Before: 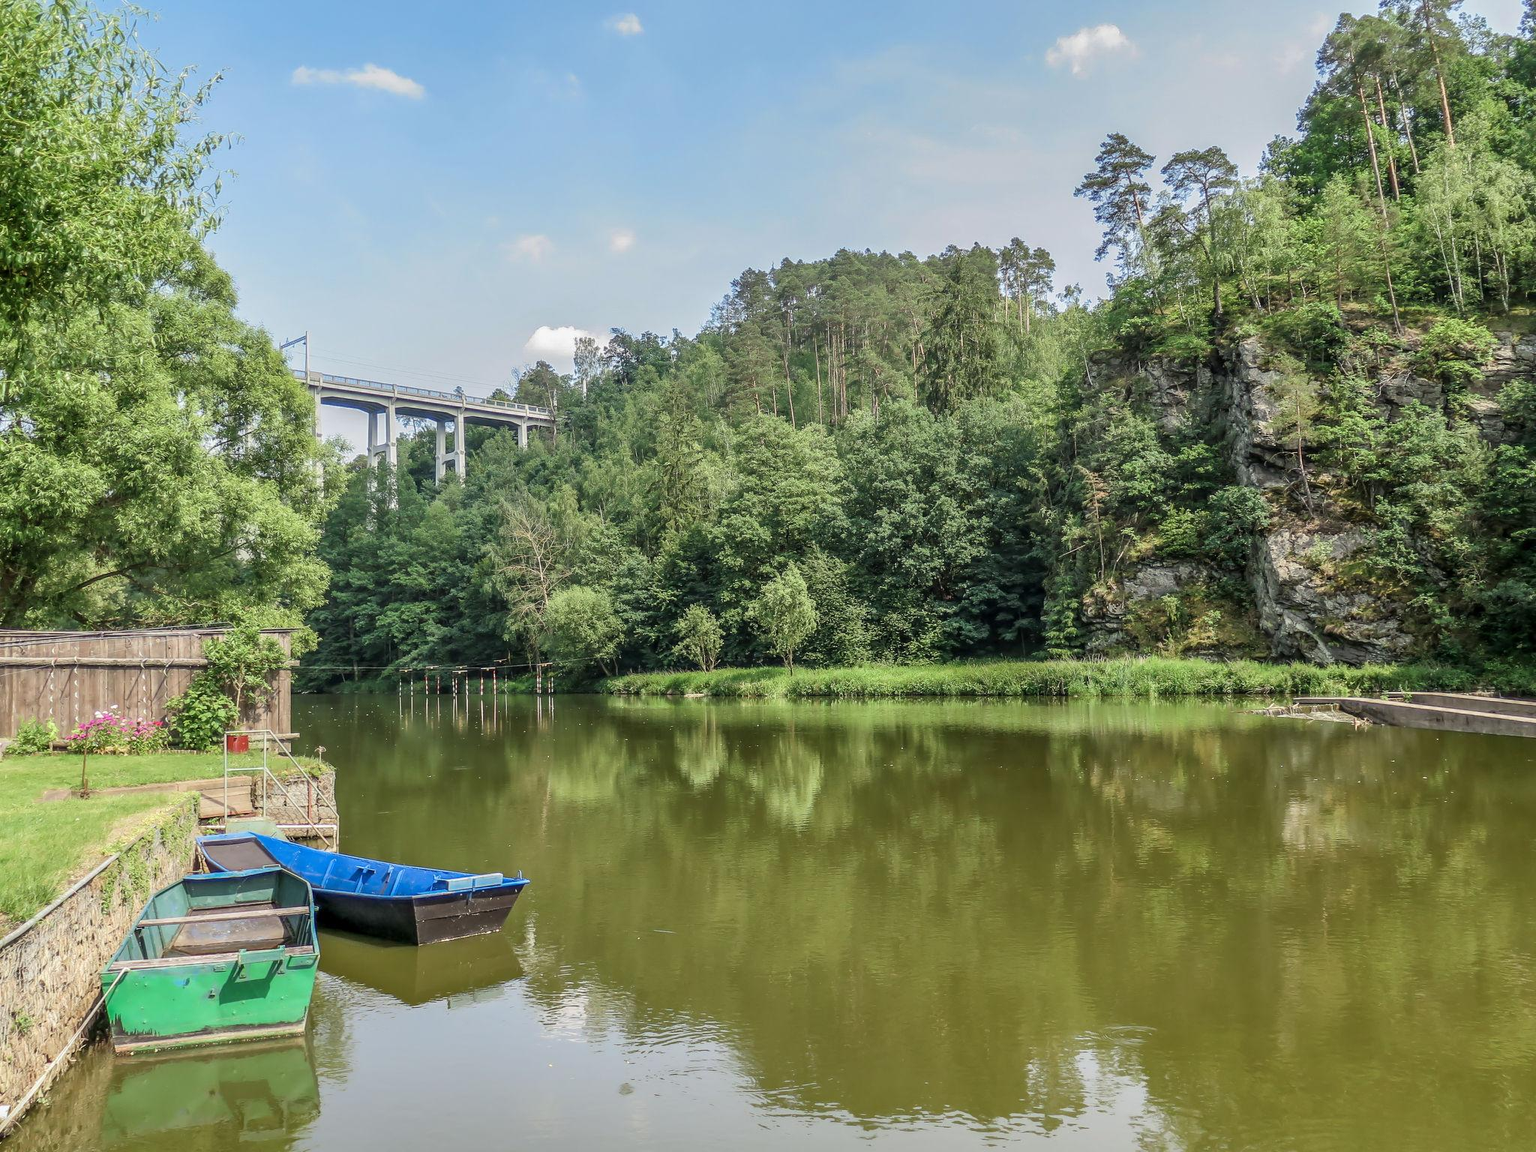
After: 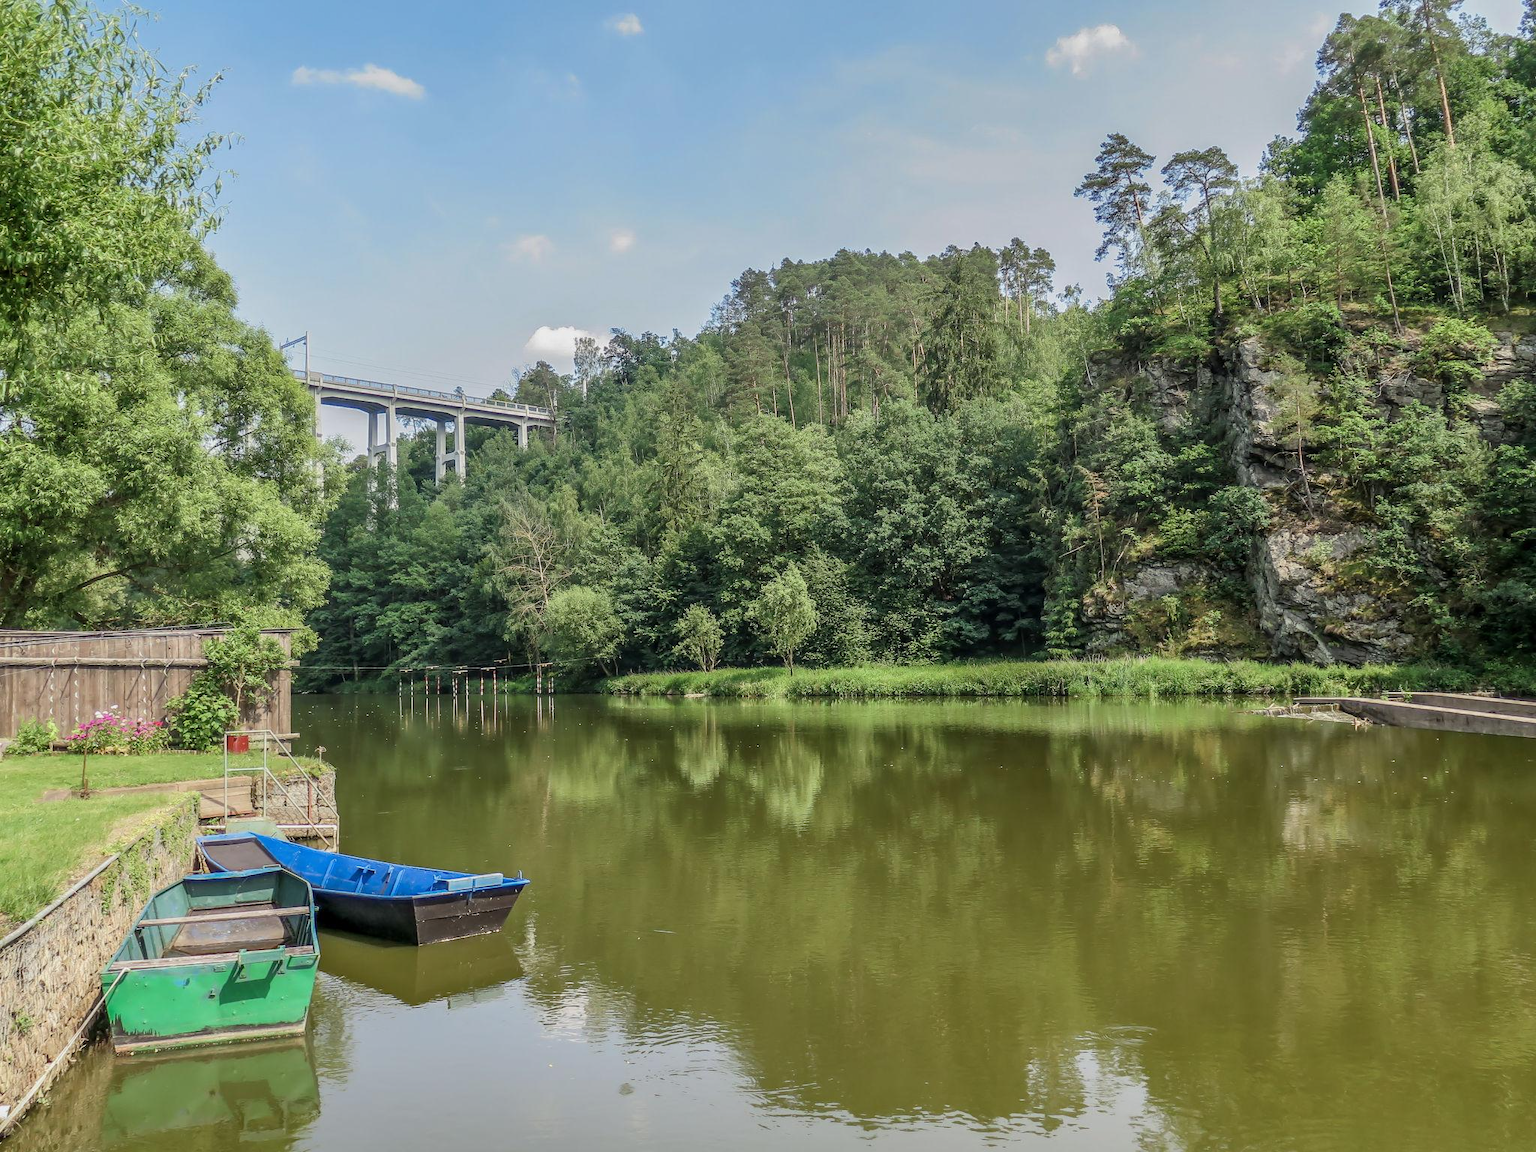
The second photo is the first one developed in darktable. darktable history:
exposure: exposure -0.156 EV, compensate exposure bias true, compensate highlight preservation false
